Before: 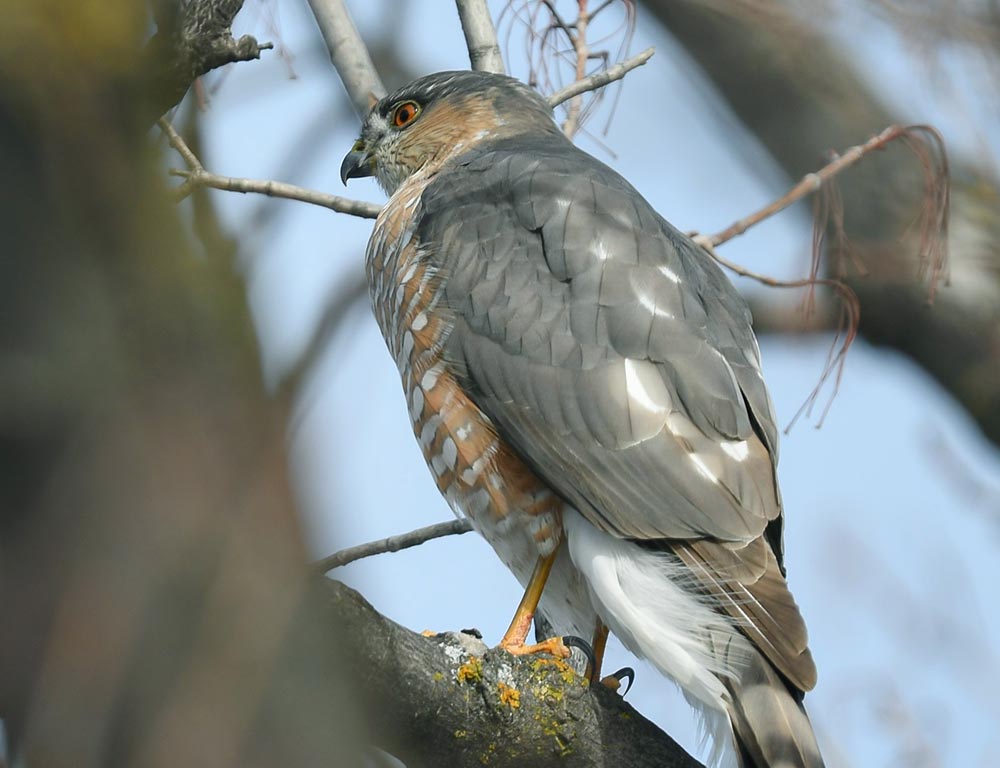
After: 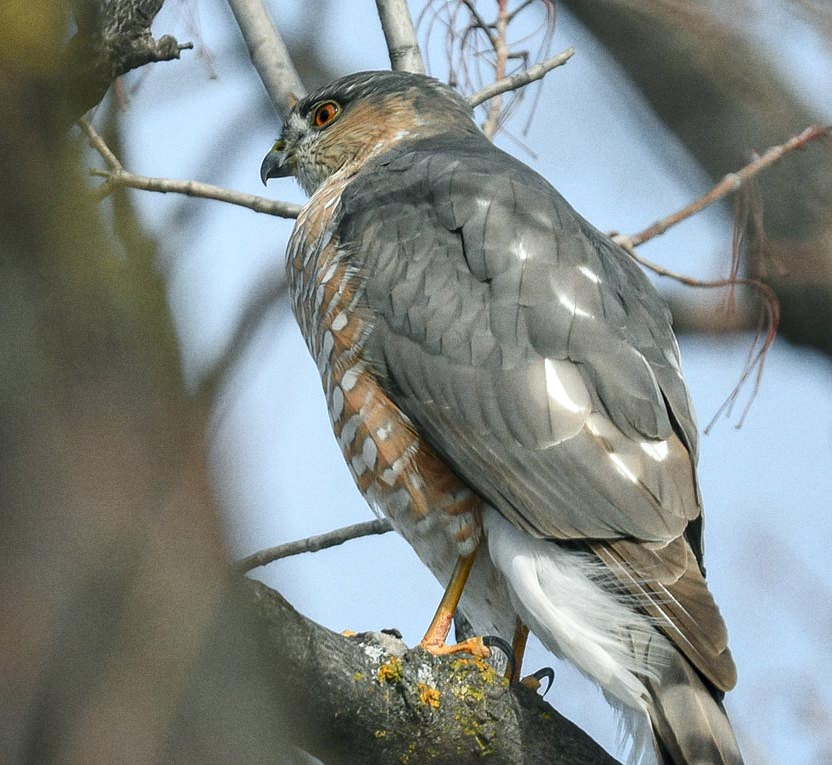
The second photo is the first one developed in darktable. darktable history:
grain: coarseness 0.09 ISO
crop: left 8.026%, right 7.374%
local contrast: on, module defaults
